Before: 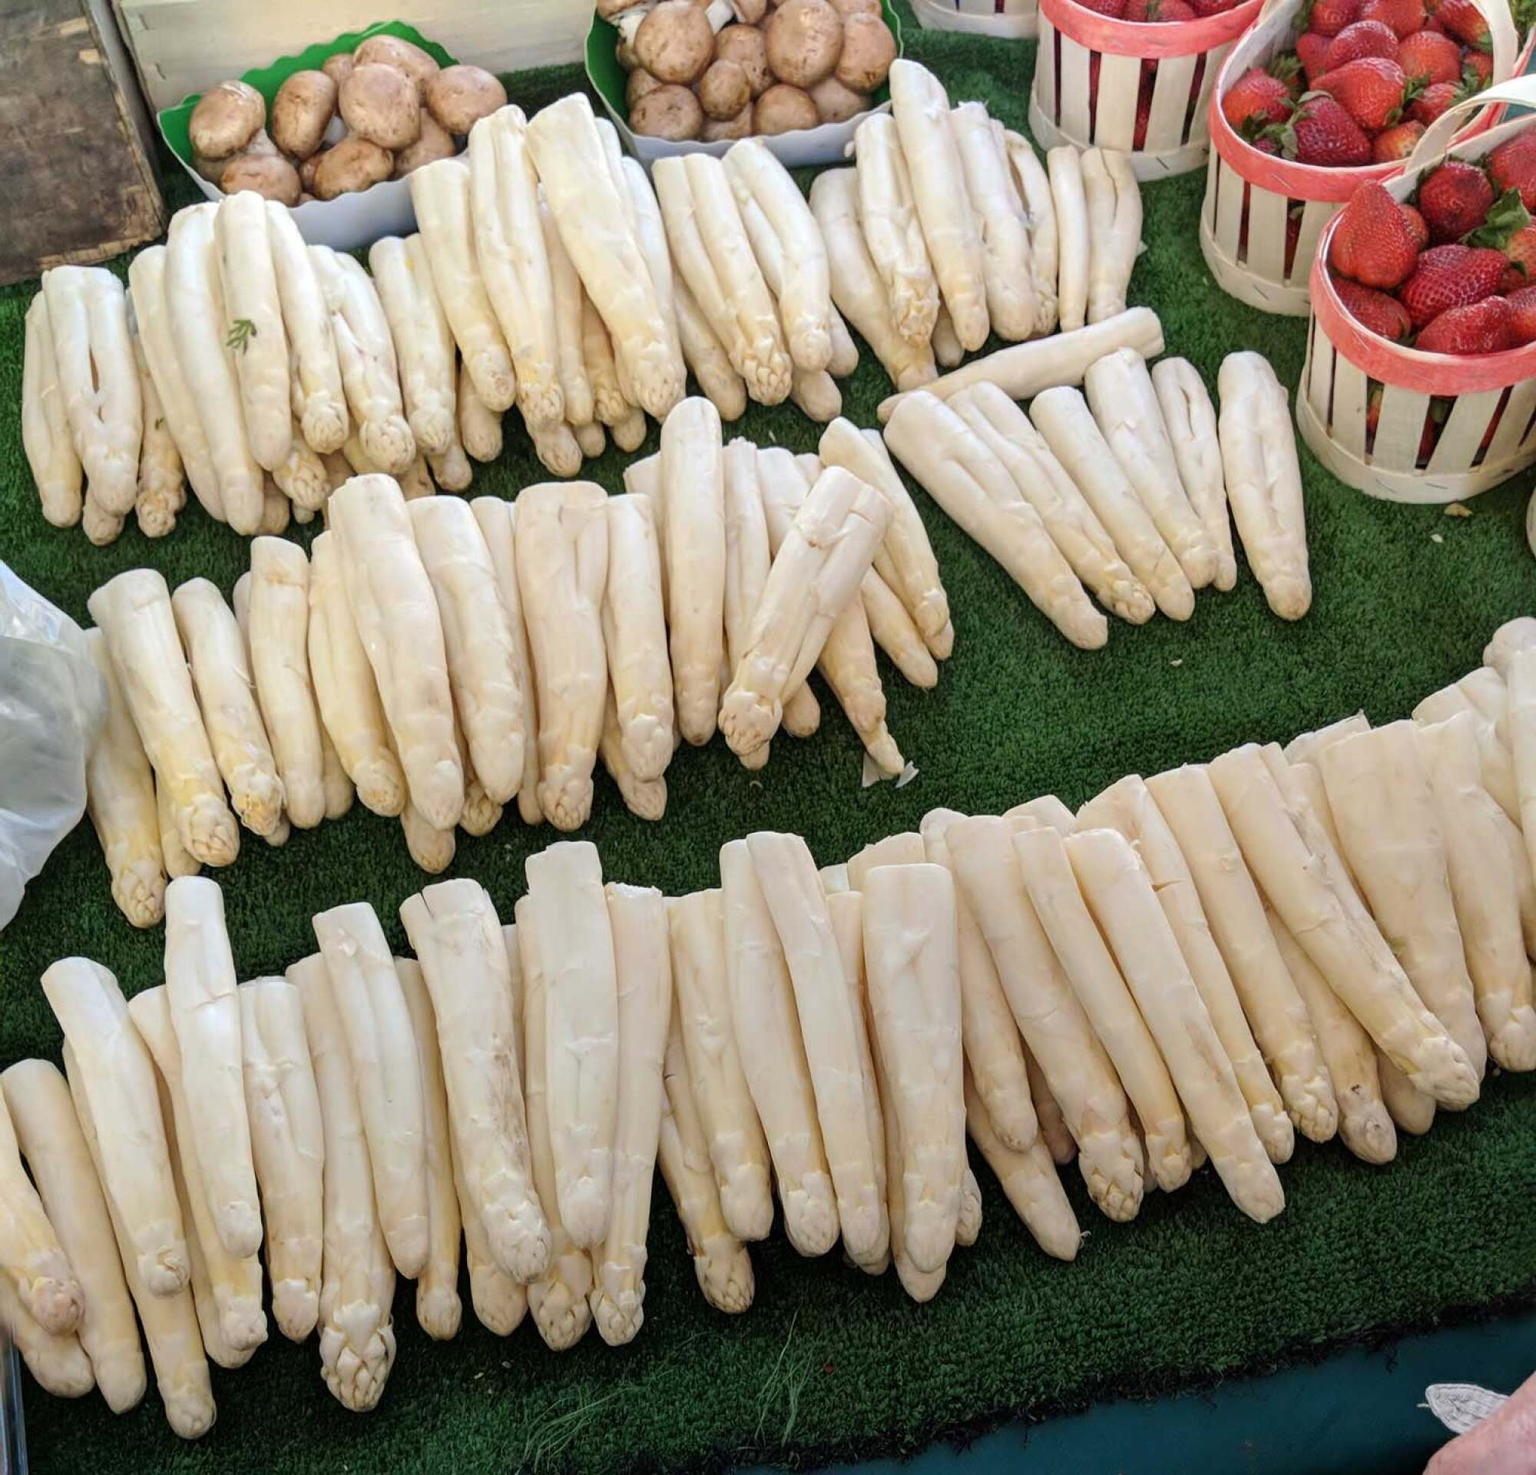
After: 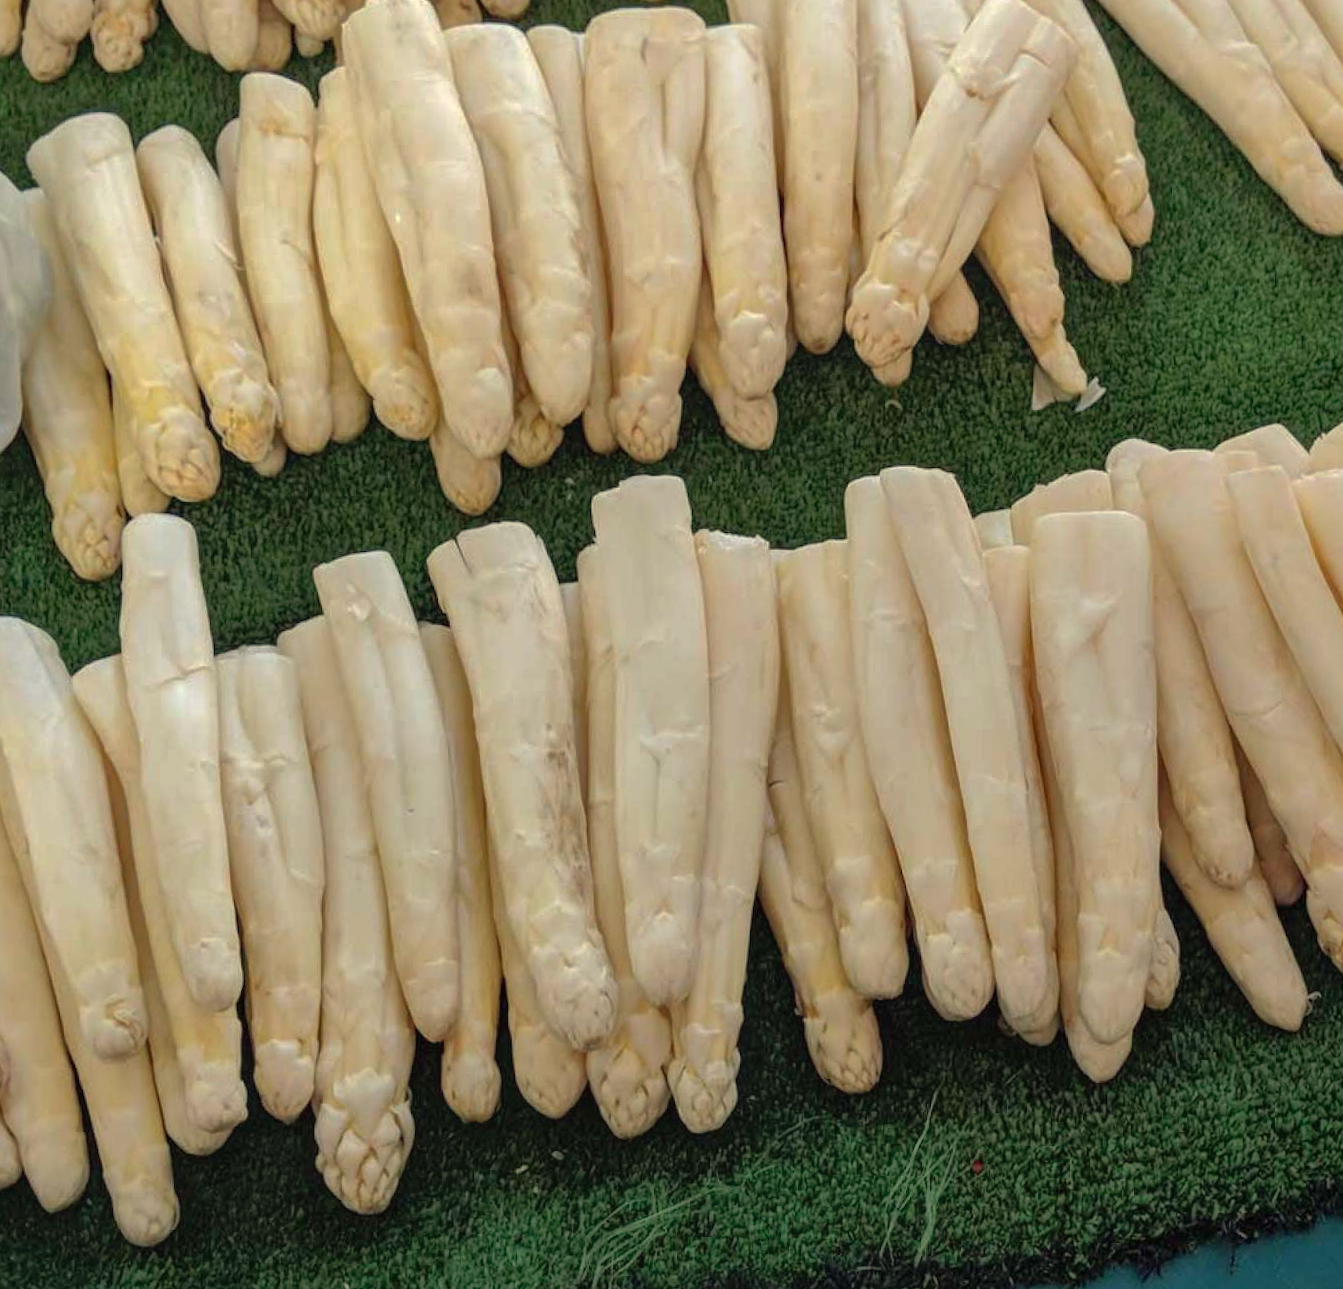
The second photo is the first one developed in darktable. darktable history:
white balance: red 1.029, blue 0.92
crop and rotate: angle -0.82°, left 3.85%, top 31.828%, right 27.992%
local contrast: detail 110%
shadows and highlights: on, module defaults
